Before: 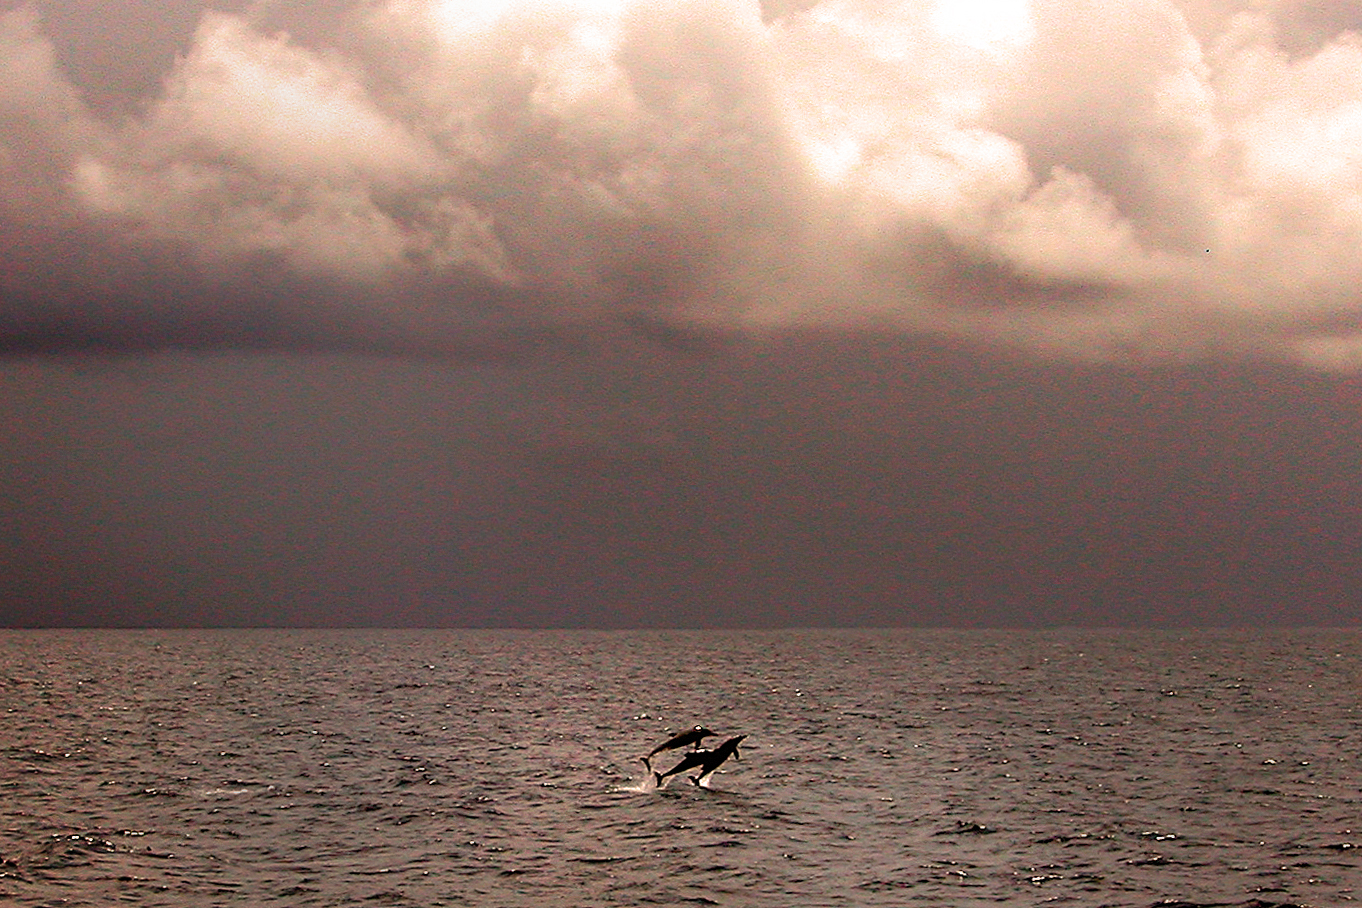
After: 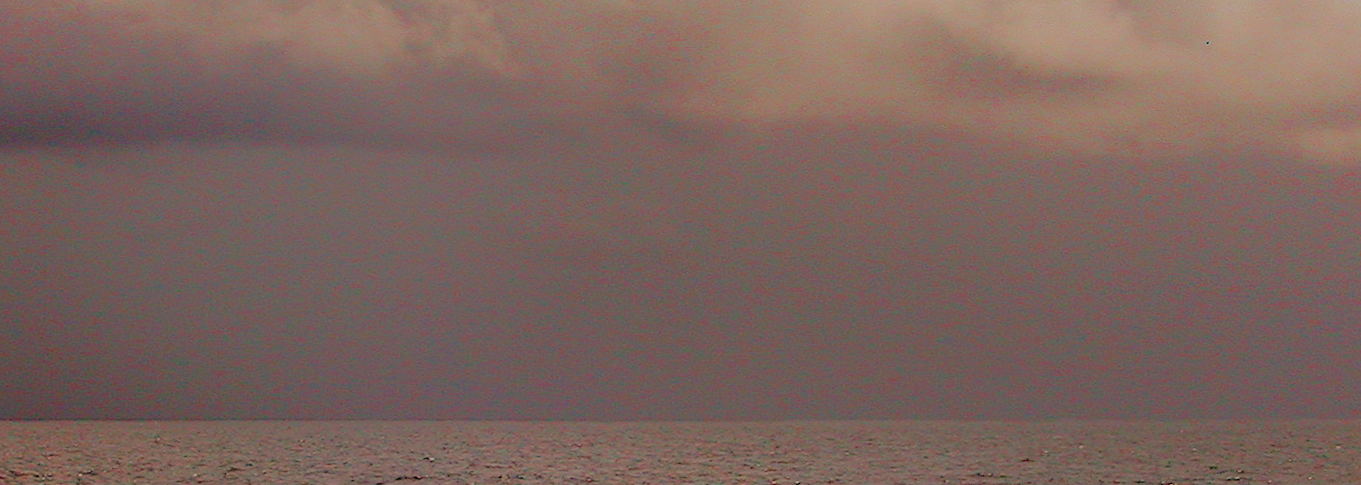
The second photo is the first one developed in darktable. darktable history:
crop and rotate: top 23.043%, bottom 23.437%
filmic rgb: black relative exposure -16 EV, white relative exposure 8 EV, threshold 3 EV, hardness 4.17, latitude 50%, contrast 0.5, color science v5 (2021), contrast in shadows safe, contrast in highlights safe, enable highlight reconstruction true
